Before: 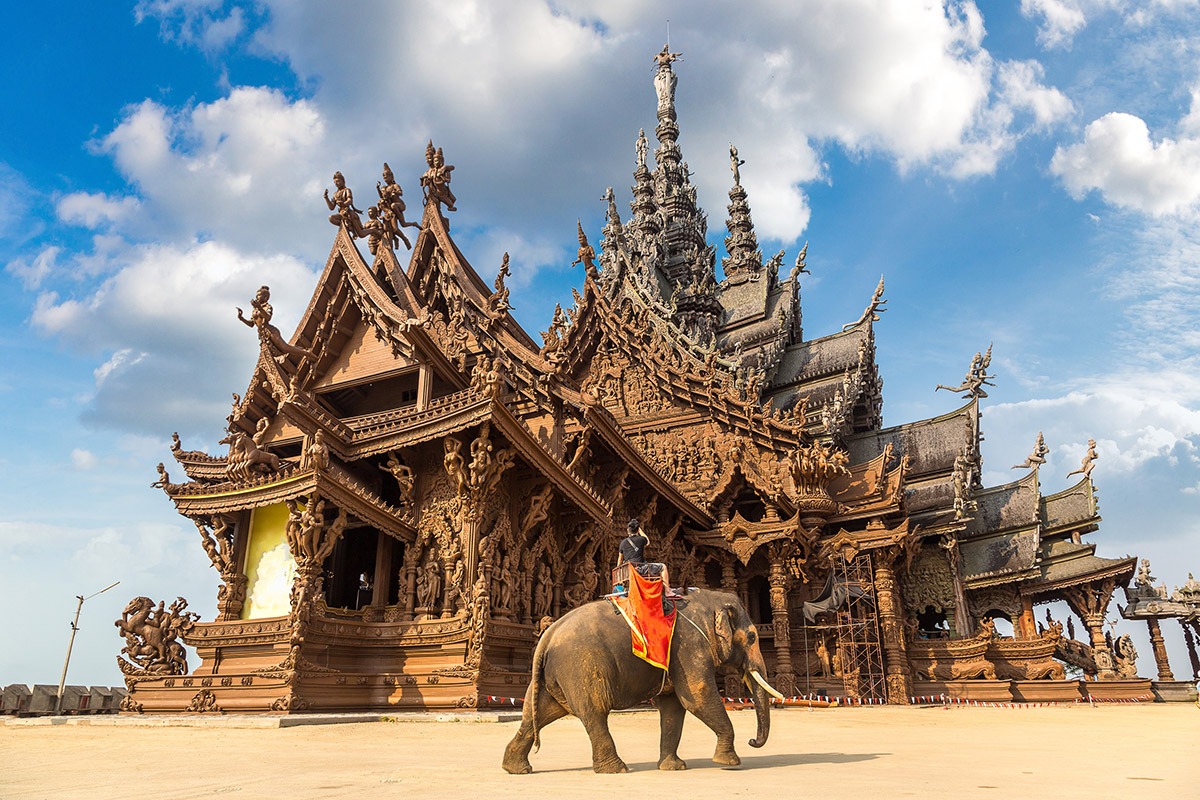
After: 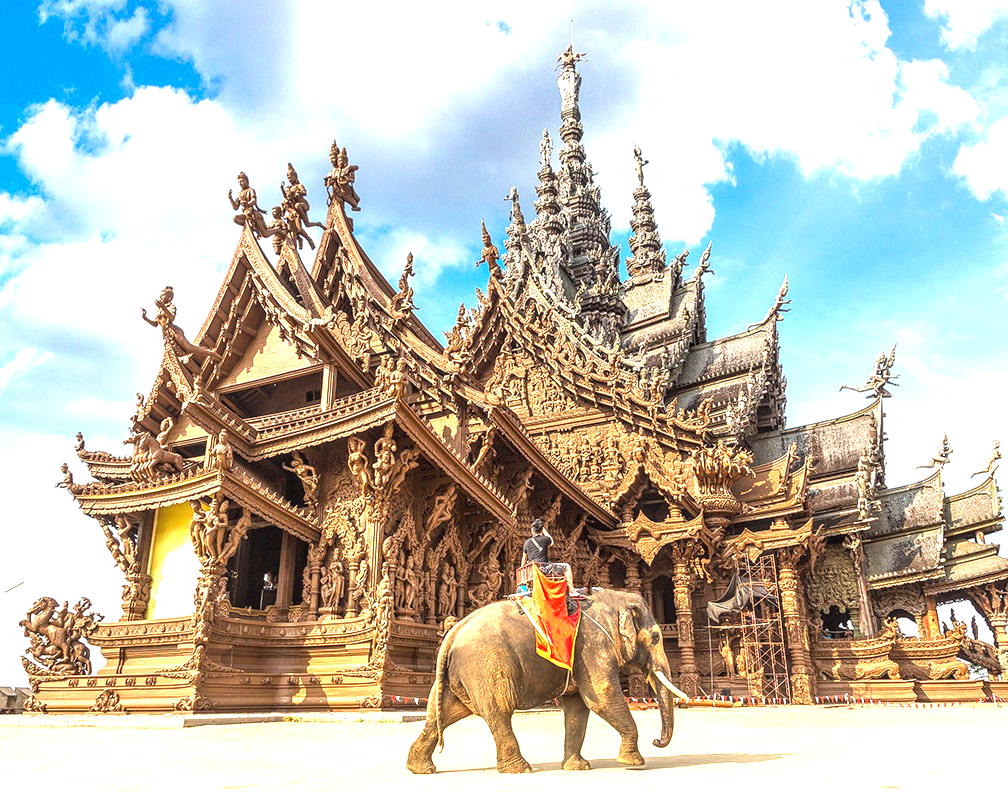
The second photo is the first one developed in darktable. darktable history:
local contrast: detail 130%
crop: left 8.026%, right 7.374%
exposure: black level correction 0, exposure 1.3 EV, compensate exposure bias true, compensate highlight preservation false
